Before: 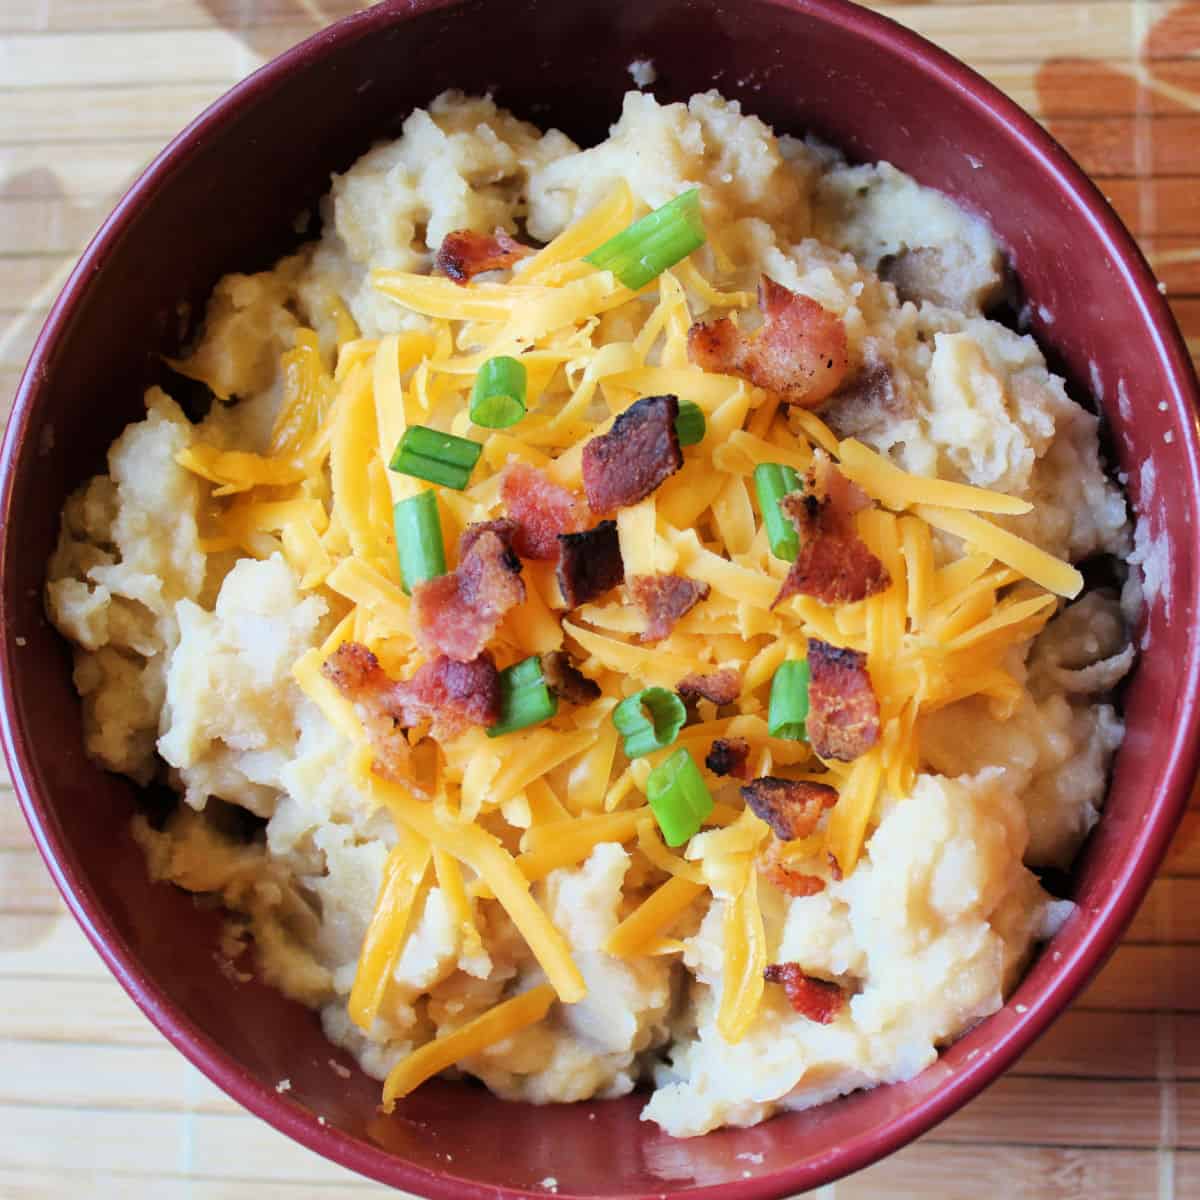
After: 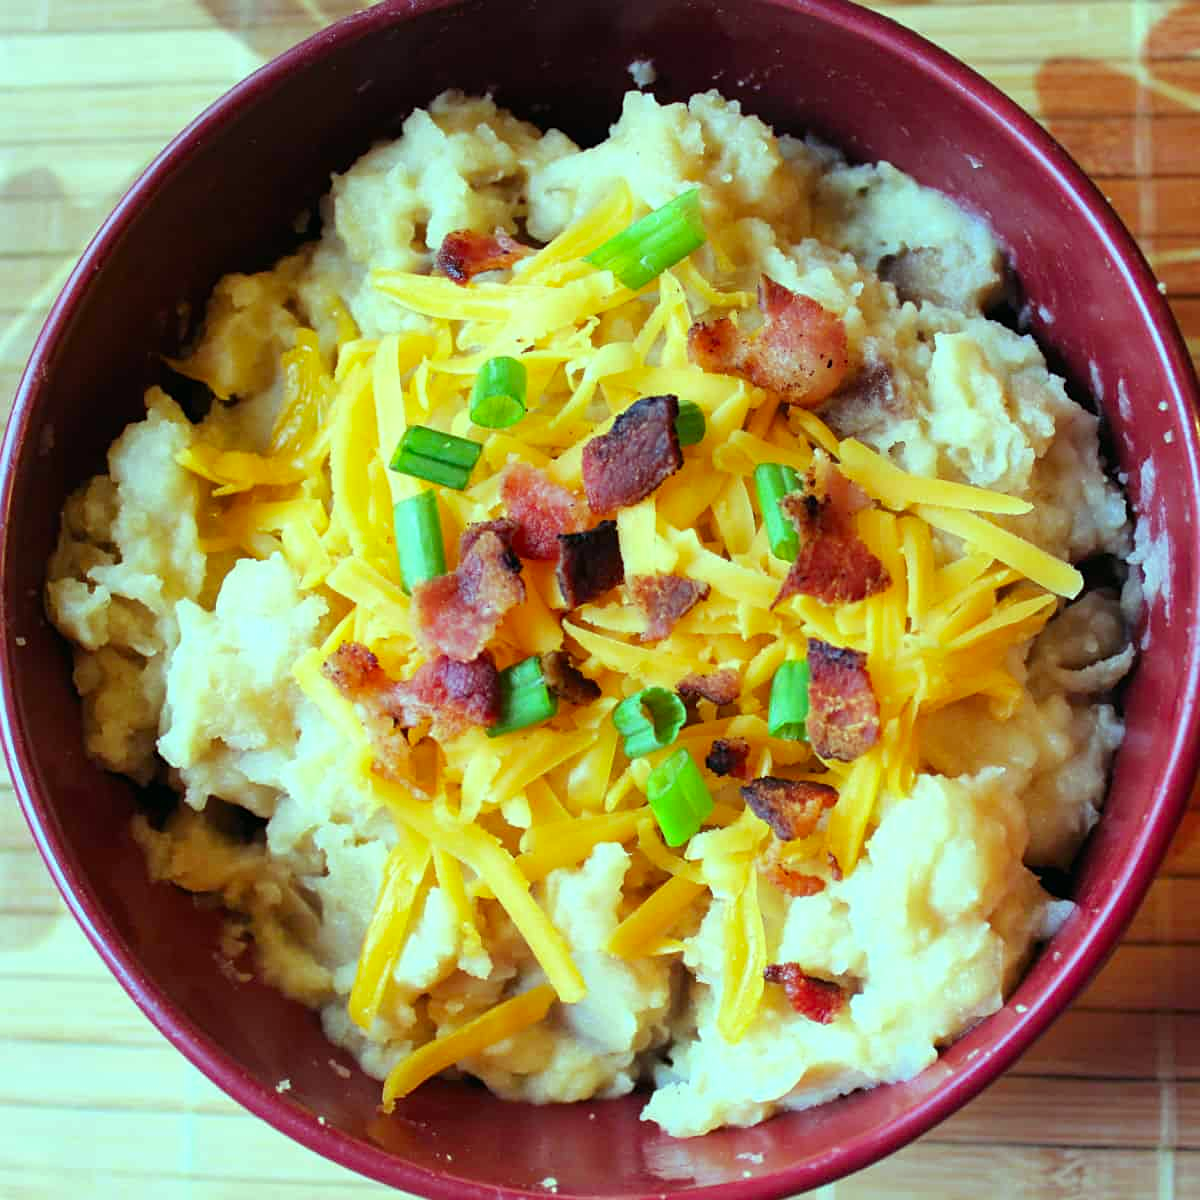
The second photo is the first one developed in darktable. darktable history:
color balance: mode lift, gamma, gain (sRGB), lift [0.997, 0.979, 1.021, 1.011], gamma [1, 1.084, 0.916, 0.998], gain [1, 0.87, 1.13, 1.101], contrast 4.55%, contrast fulcrum 38.24%, output saturation 104.09%
color contrast: green-magenta contrast 1.2, blue-yellow contrast 1.2
white balance: red 1.045, blue 0.932
sharpen: amount 0.2
